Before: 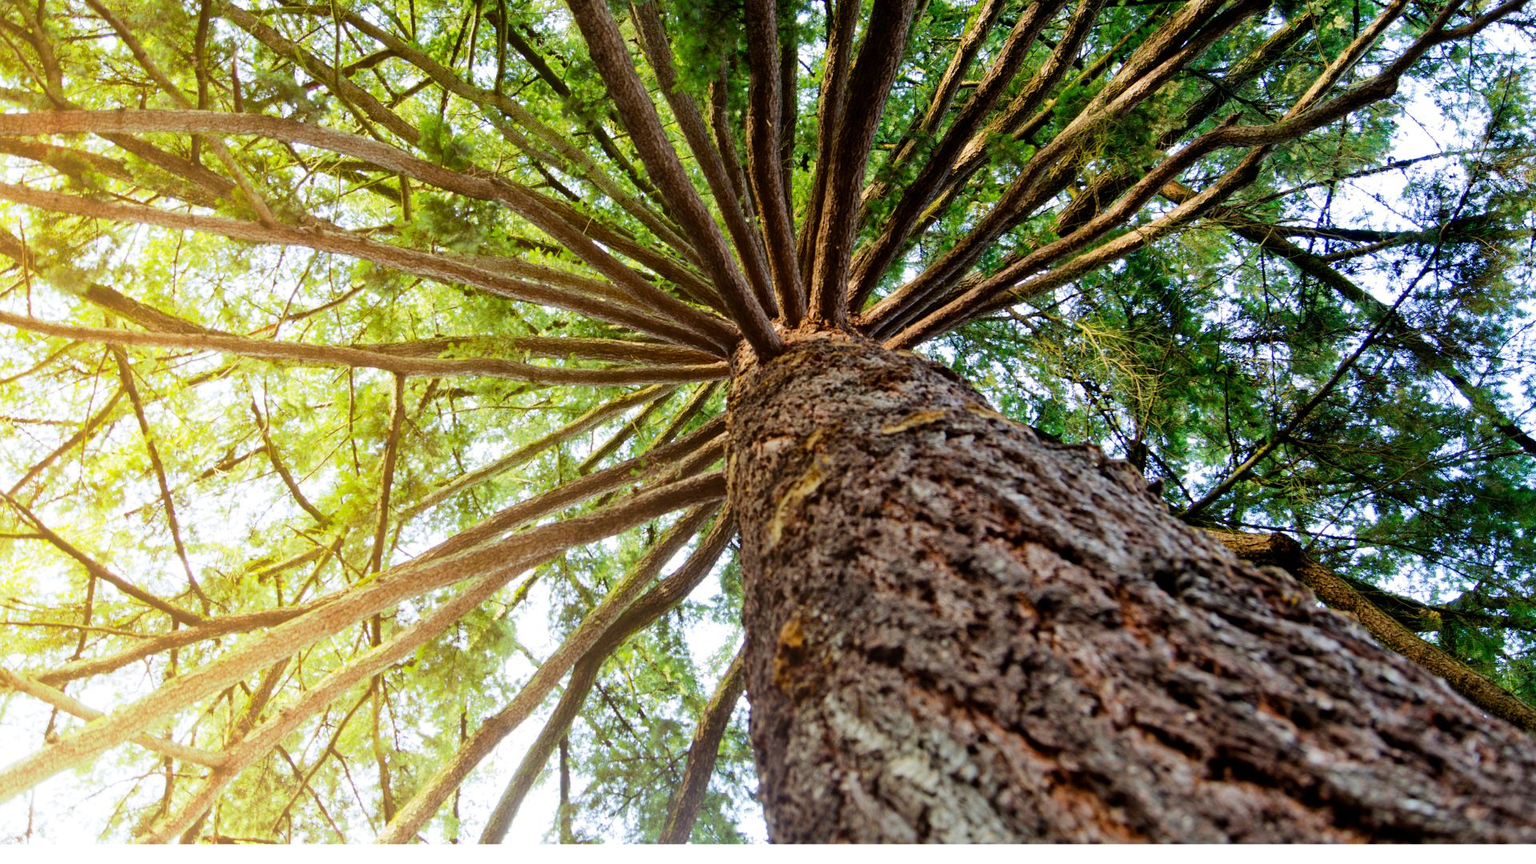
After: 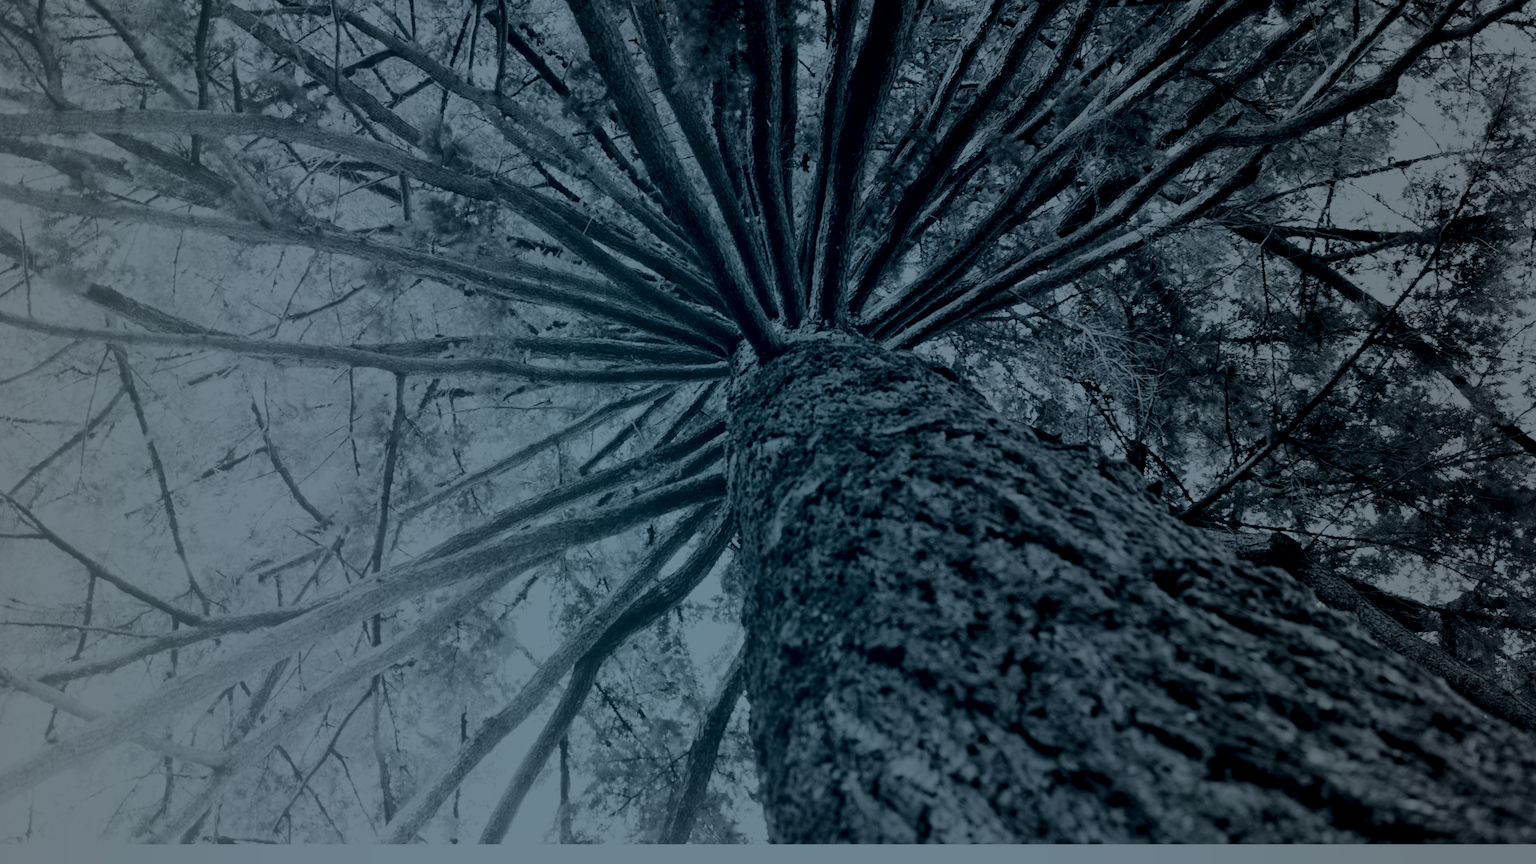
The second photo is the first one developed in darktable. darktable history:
colorize: hue 194.4°, saturation 29%, source mix 61.75%, lightness 3.98%, version 1
vignetting: fall-off start 18.21%, fall-off radius 137.95%, brightness -0.207, center (-0.078, 0.066), width/height ratio 0.62, shape 0.59
local contrast: mode bilateral grid, contrast 100, coarseness 100, detail 91%, midtone range 0.2
contrast brightness saturation: contrast 0.2, brightness 0.16, saturation 0.22
